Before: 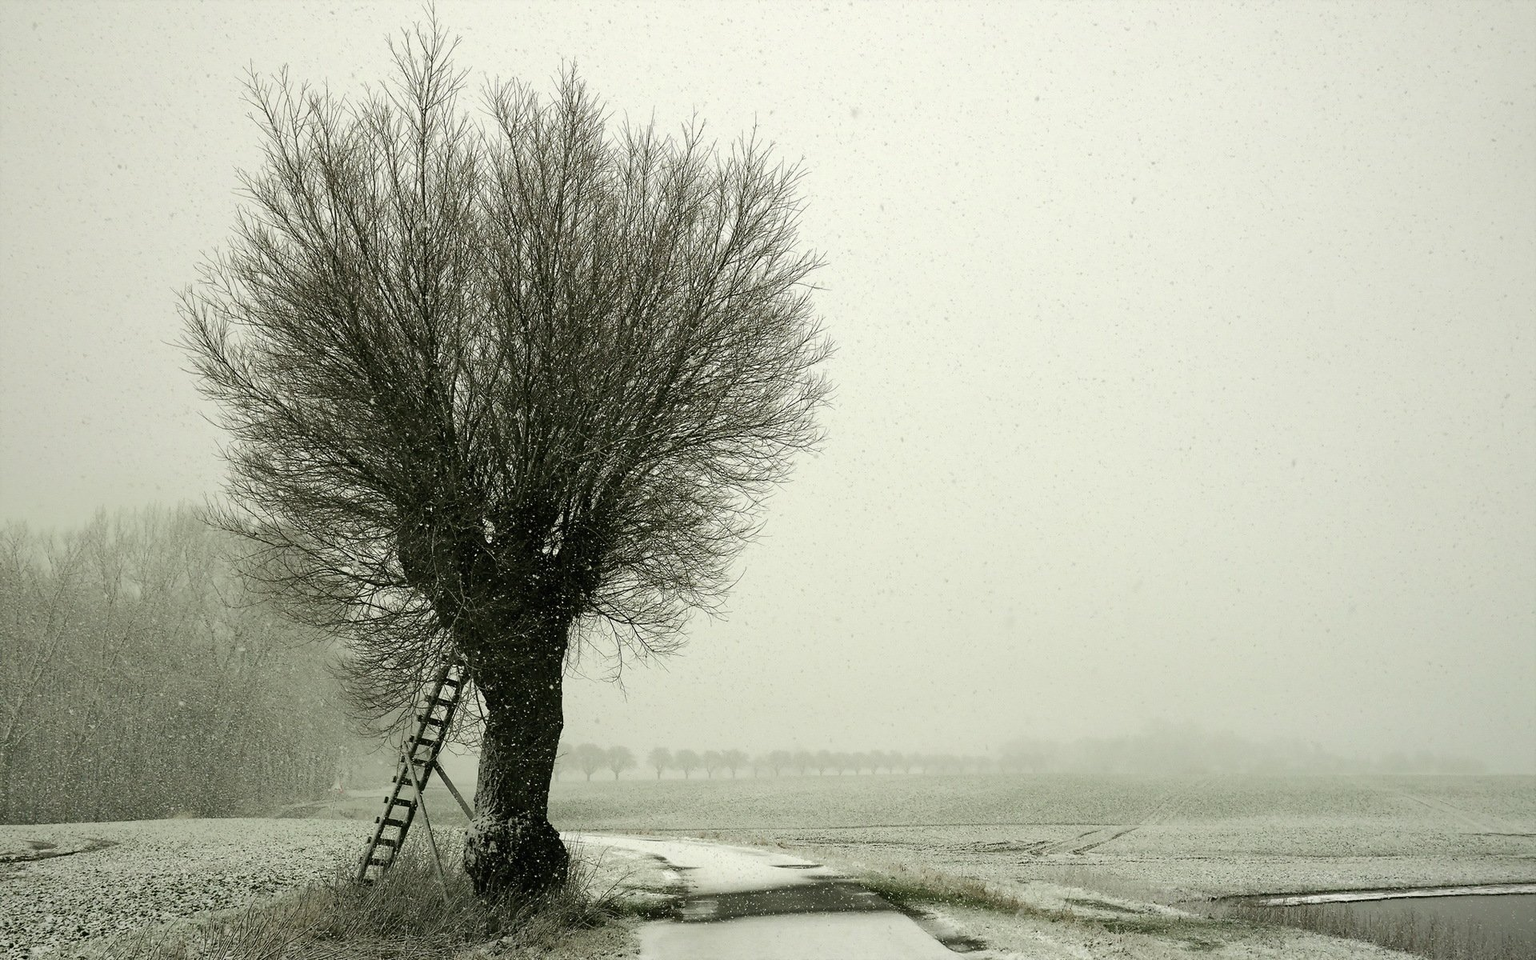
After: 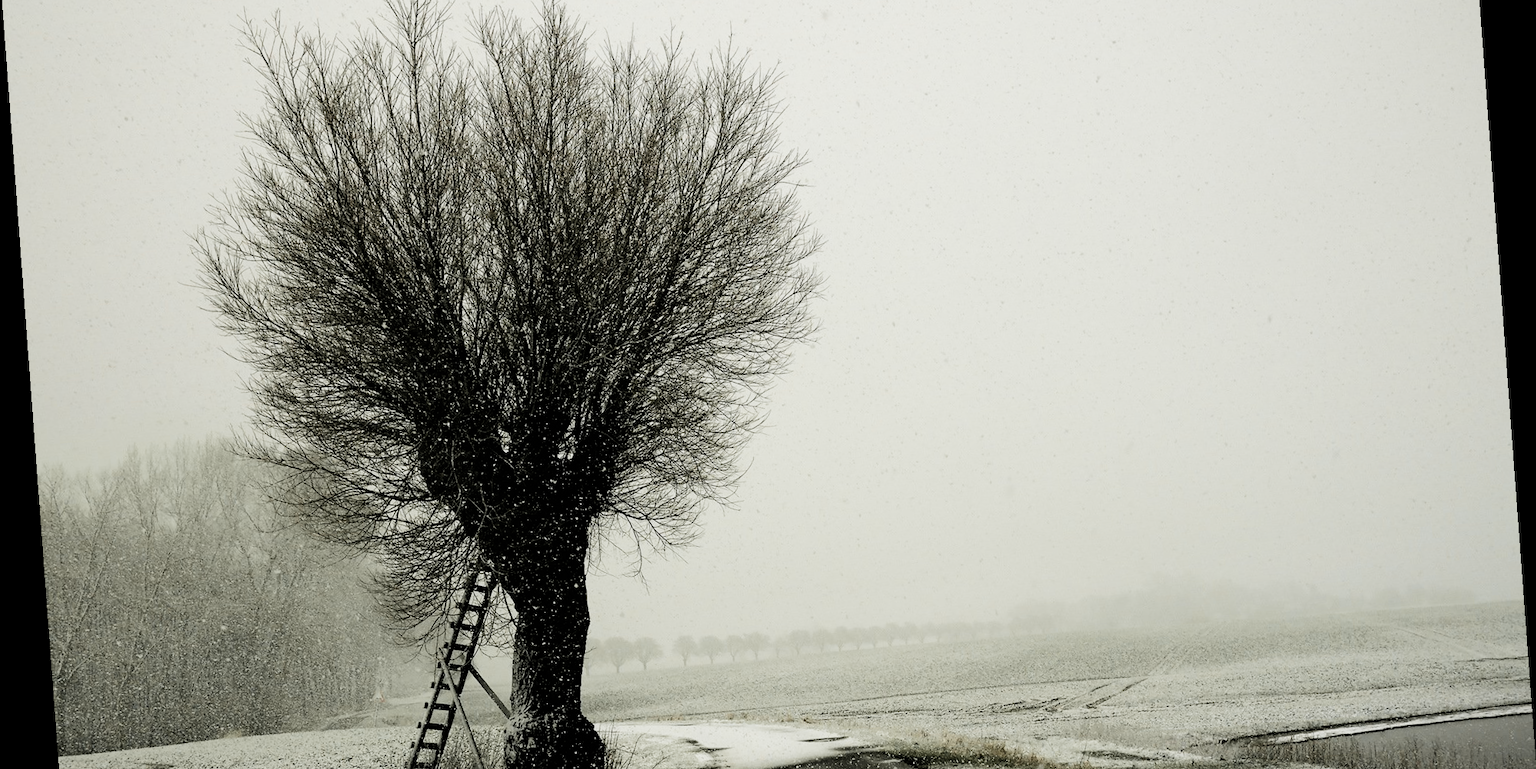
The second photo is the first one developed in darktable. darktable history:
filmic rgb: black relative exposure -5 EV, white relative exposure 3.5 EV, hardness 3.19, contrast 1.4, highlights saturation mix -50%
crop: top 13.819%, bottom 11.169%
rotate and perspective: rotation -4.25°, automatic cropping off
color zones: curves: ch1 [(0.263, 0.53) (0.376, 0.287) (0.487, 0.512) (0.748, 0.547) (1, 0.513)]; ch2 [(0.262, 0.45) (0.751, 0.477)], mix 31.98%
